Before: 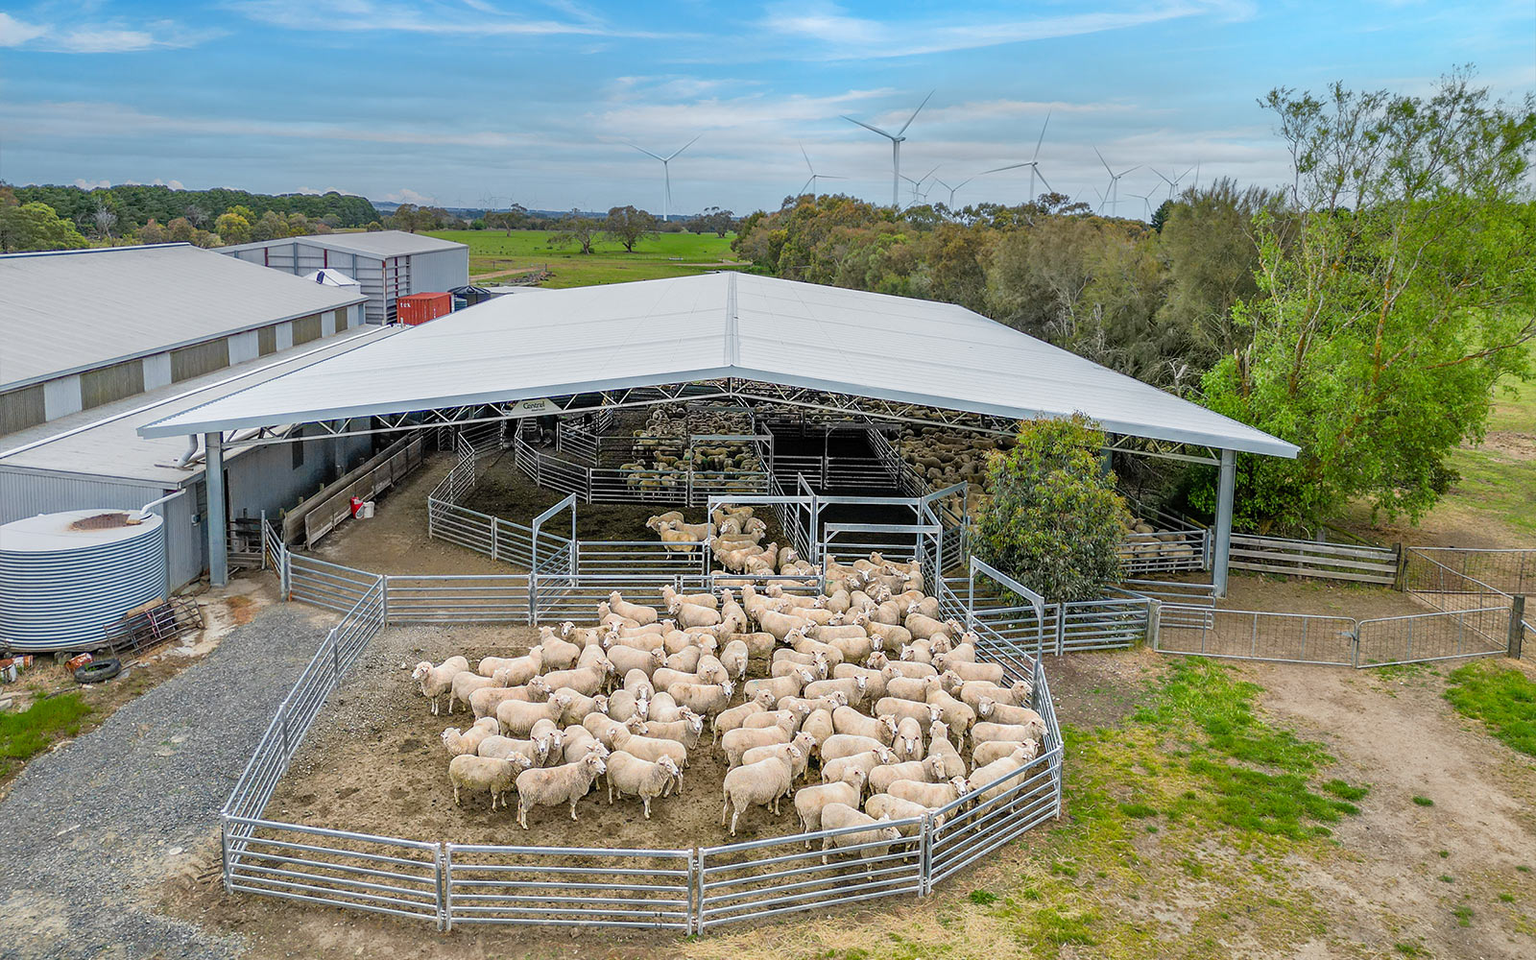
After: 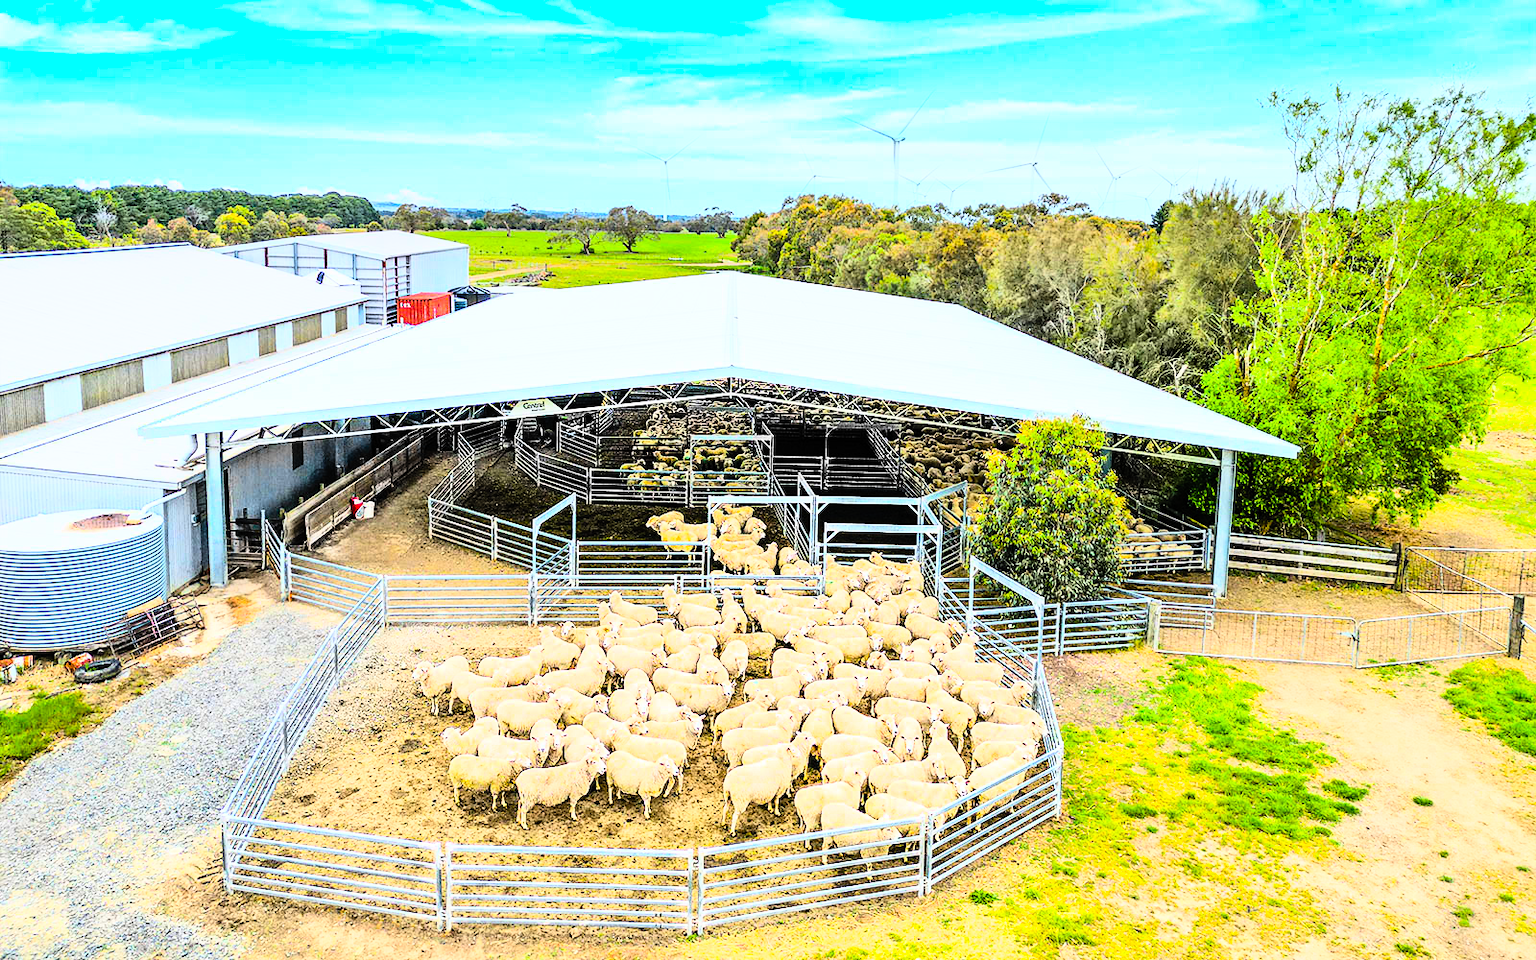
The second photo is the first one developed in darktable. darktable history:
contrast brightness saturation: contrast 0.2, brightness 0.16, saturation 0.22
rgb curve: curves: ch0 [(0, 0) (0.21, 0.15) (0.24, 0.21) (0.5, 0.75) (0.75, 0.96) (0.89, 0.99) (1, 1)]; ch1 [(0, 0.02) (0.21, 0.13) (0.25, 0.2) (0.5, 0.67) (0.75, 0.9) (0.89, 0.97) (1, 1)]; ch2 [(0, 0.02) (0.21, 0.13) (0.25, 0.2) (0.5, 0.67) (0.75, 0.9) (0.89, 0.97) (1, 1)], compensate middle gray true
color balance rgb: perceptual saturation grading › global saturation 25%, global vibrance 20%
